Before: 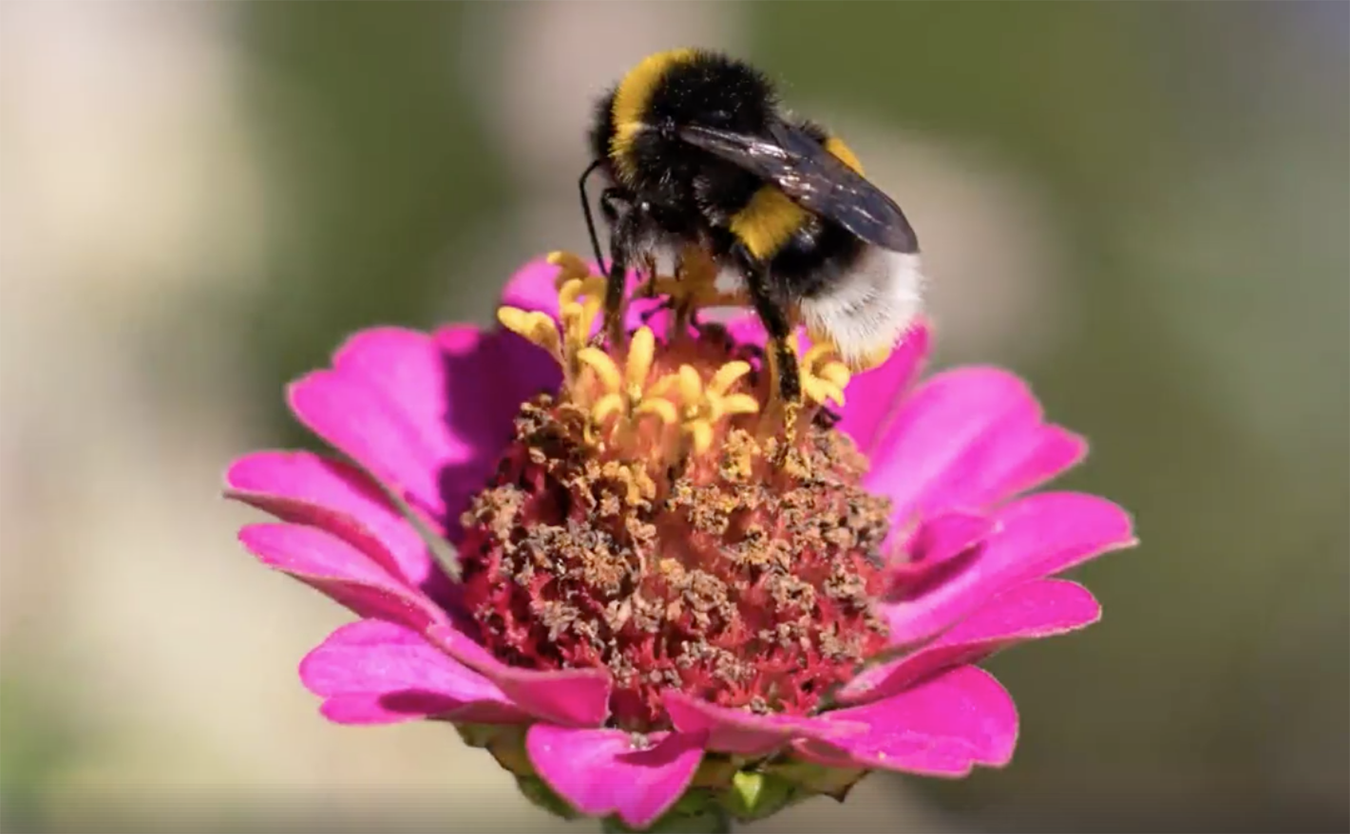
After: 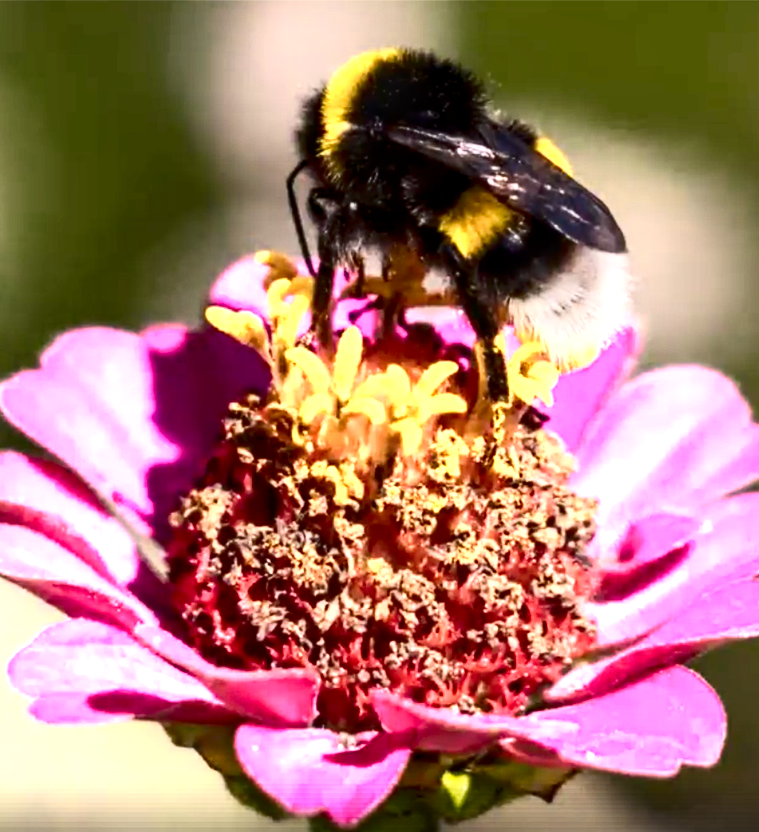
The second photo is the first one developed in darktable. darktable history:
contrast brightness saturation: contrast 0.4, brightness 0.05, saturation 0.25
color zones: curves: ch0 [(0.099, 0.624) (0.257, 0.596) (0.384, 0.376) (0.529, 0.492) (0.697, 0.564) (0.768, 0.532) (0.908, 0.644)]; ch1 [(0.112, 0.564) (0.254, 0.612) (0.432, 0.676) (0.592, 0.456) (0.743, 0.684) (0.888, 0.536)]; ch2 [(0.25, 0.5) (0.469, 0.36) (0.75, 0.5)]
crop: left 21.674%, right 22.086%
tone equalizer: on, module defaults
local contrast: detail 130%
